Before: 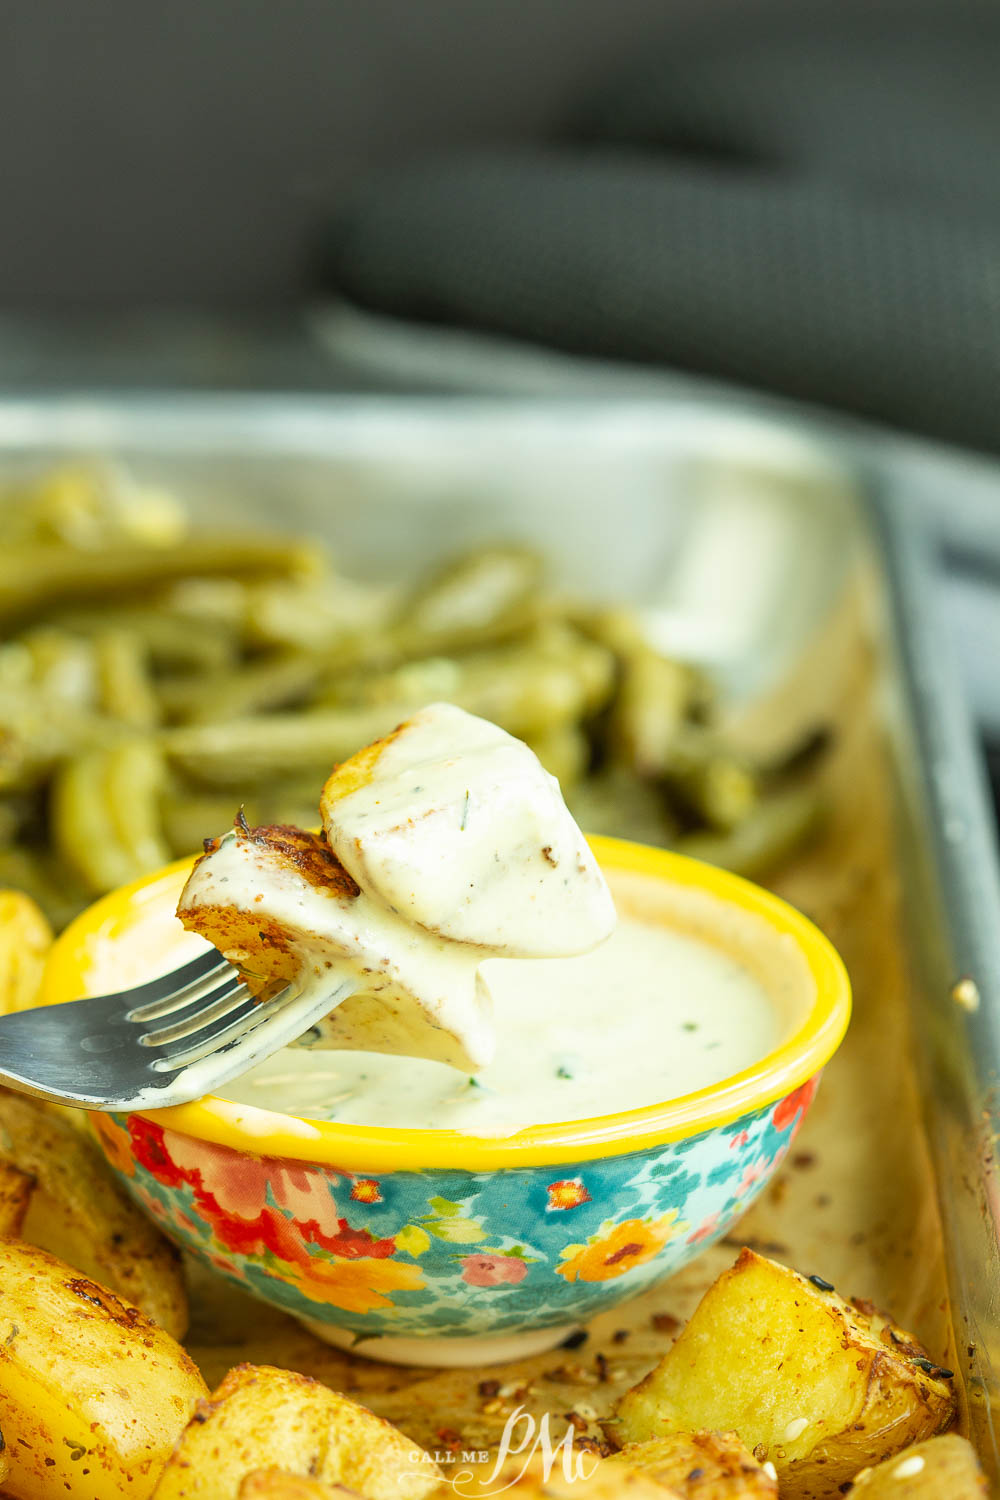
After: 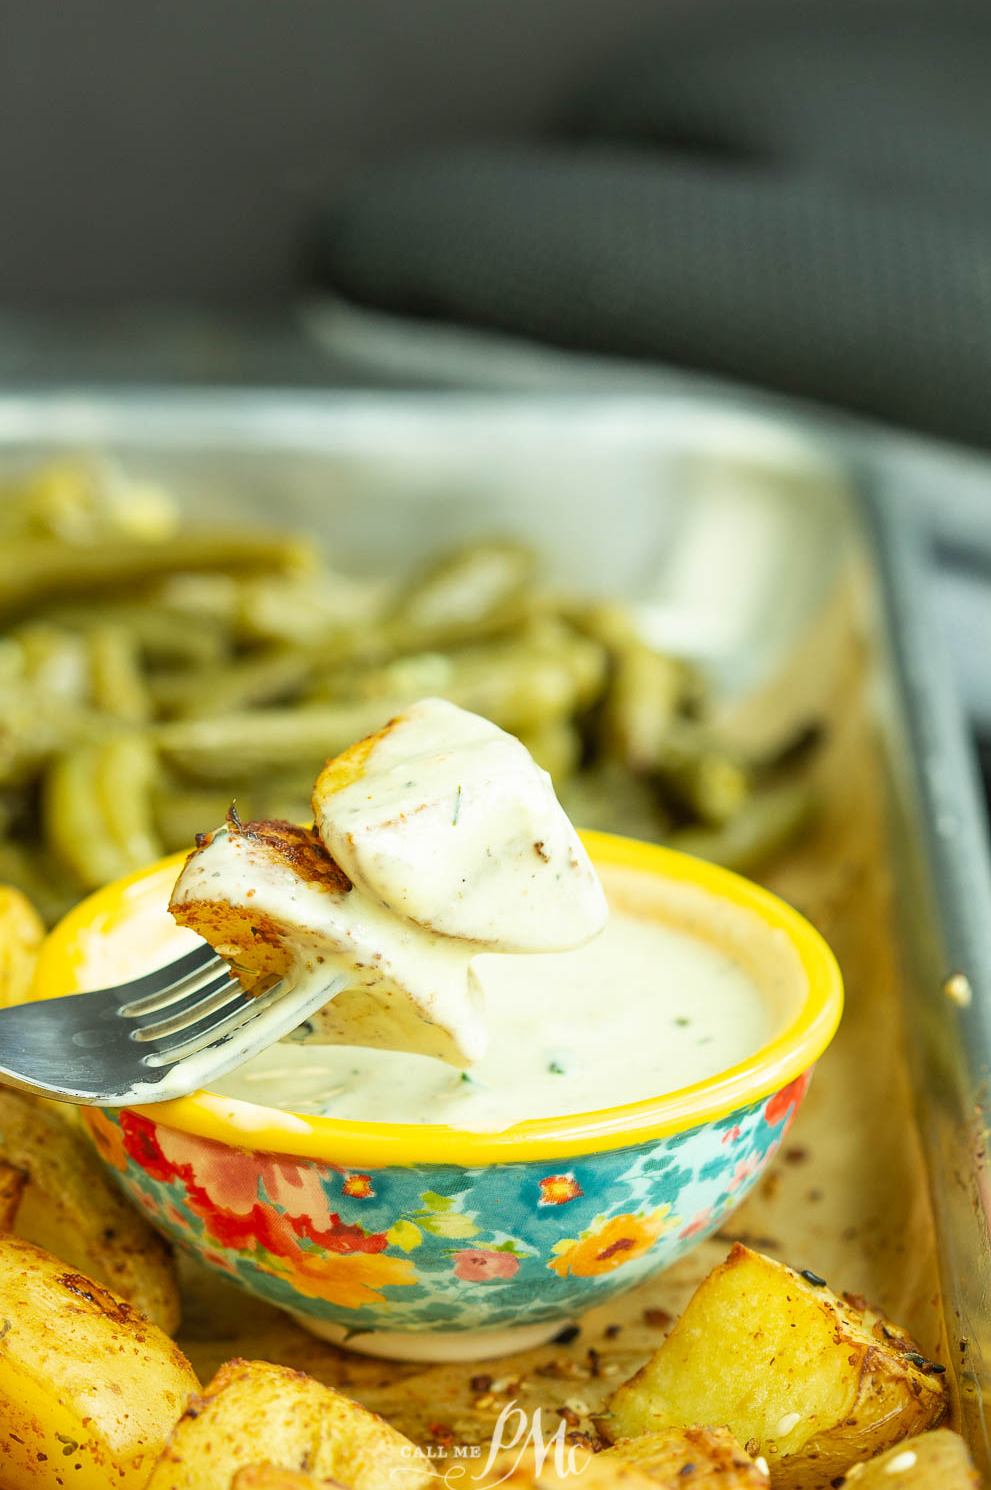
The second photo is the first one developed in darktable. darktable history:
crop and rotate: left 0.829%, top 0.34%, bottom 0.279%
